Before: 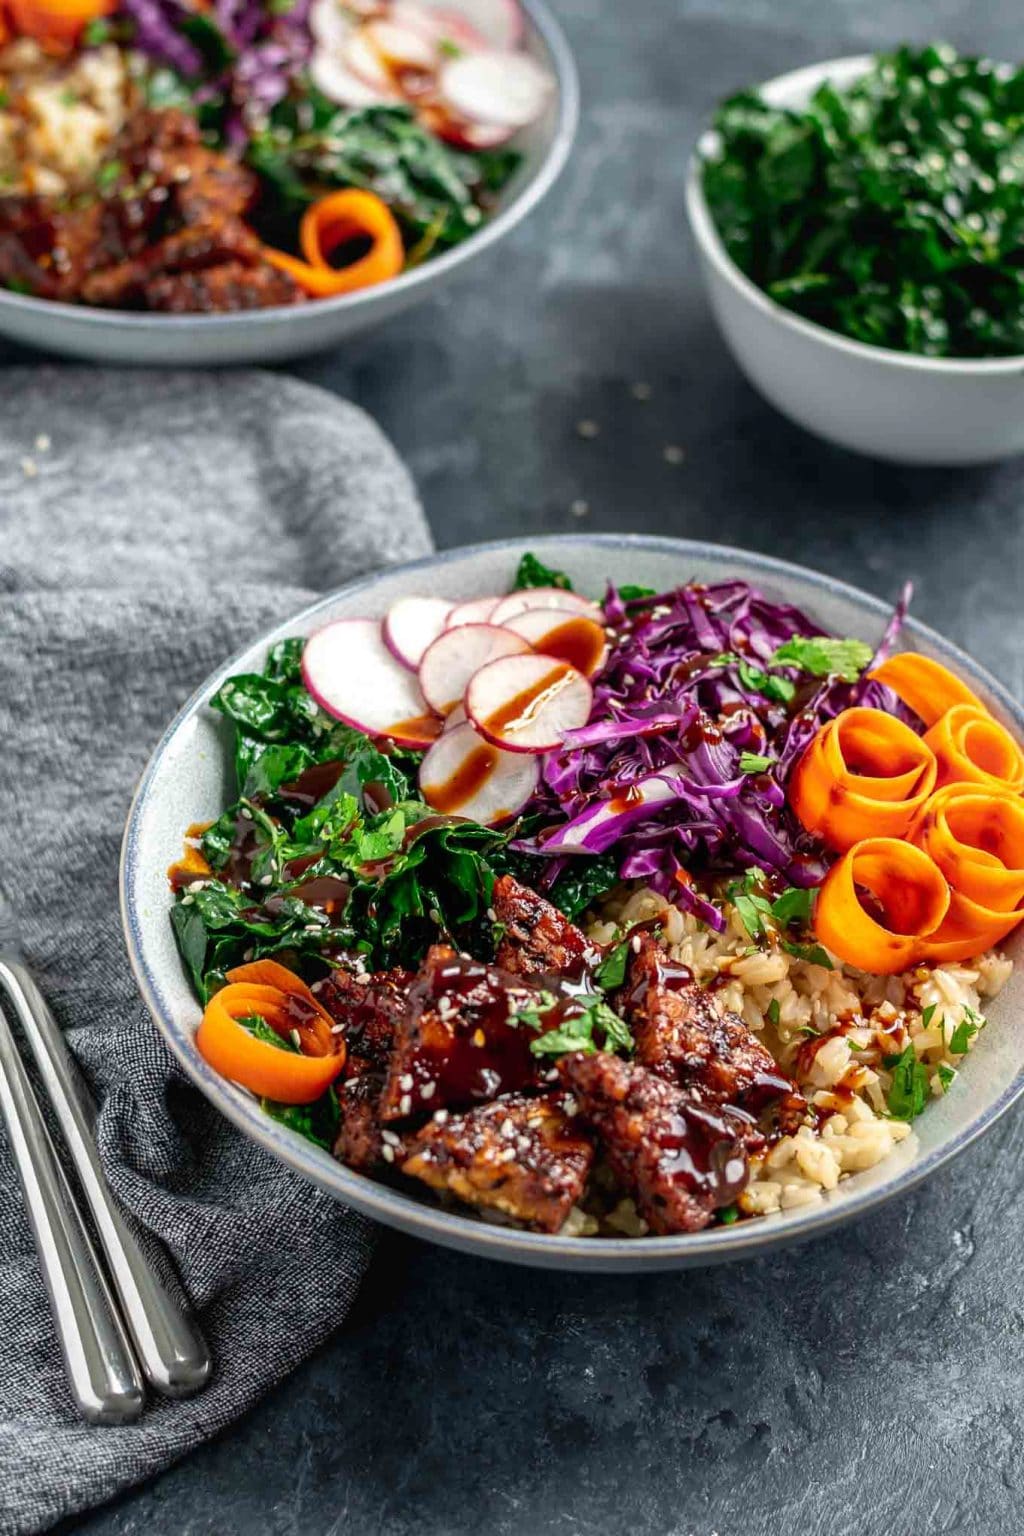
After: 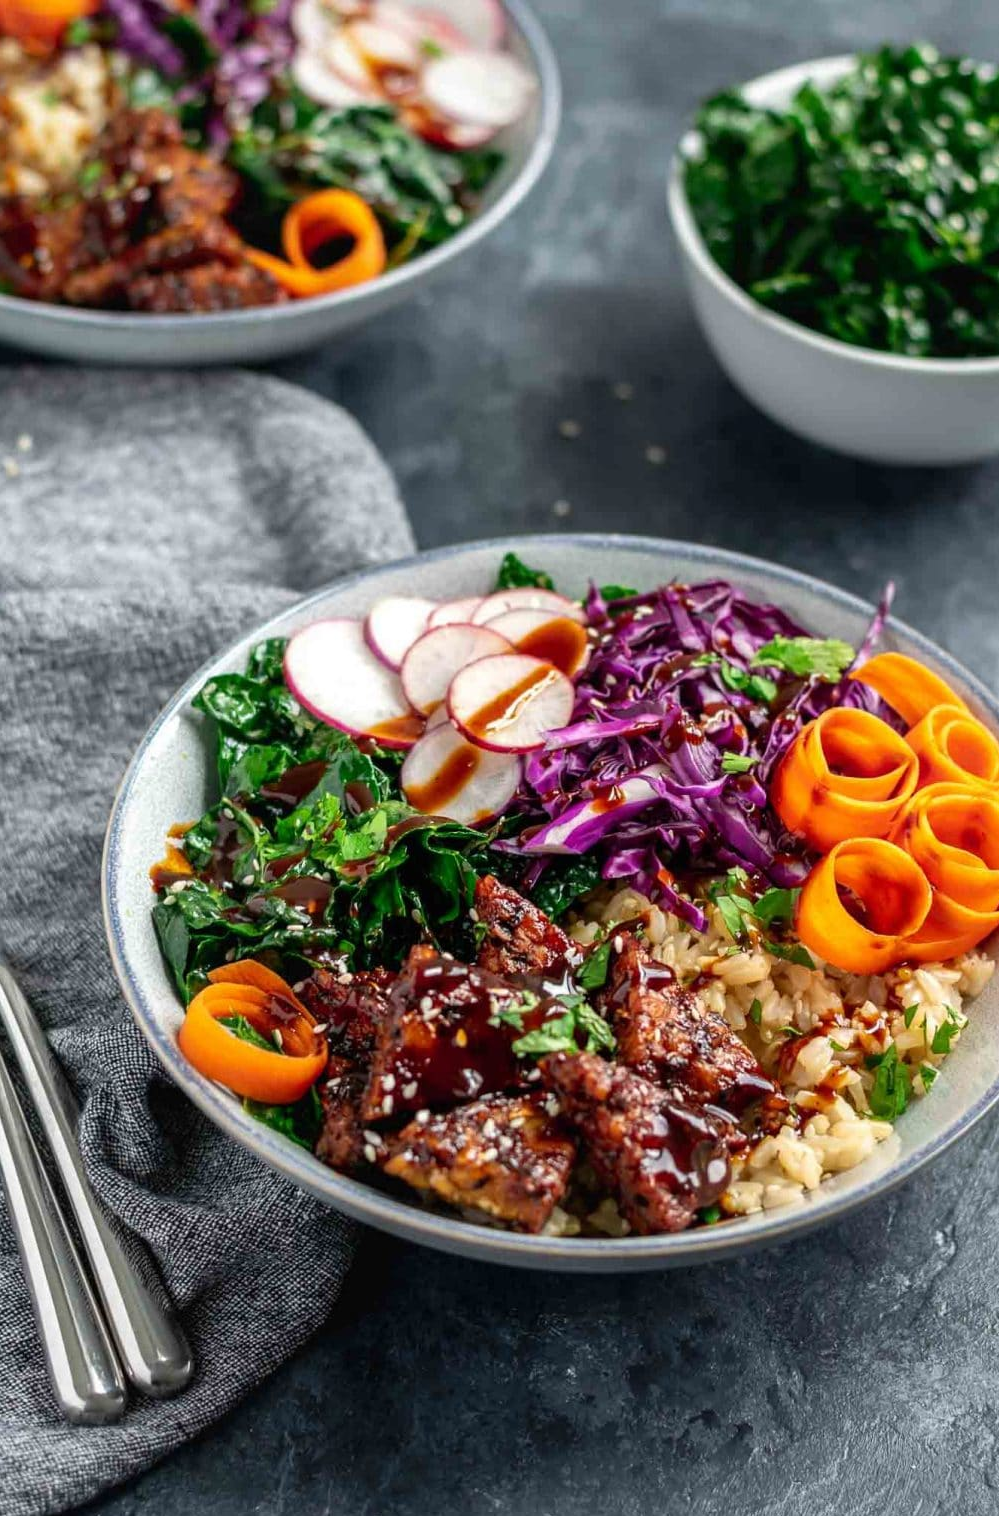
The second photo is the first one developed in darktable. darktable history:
crop and rotate: left 1.783%, right 0.577%, bottom 1.257%
